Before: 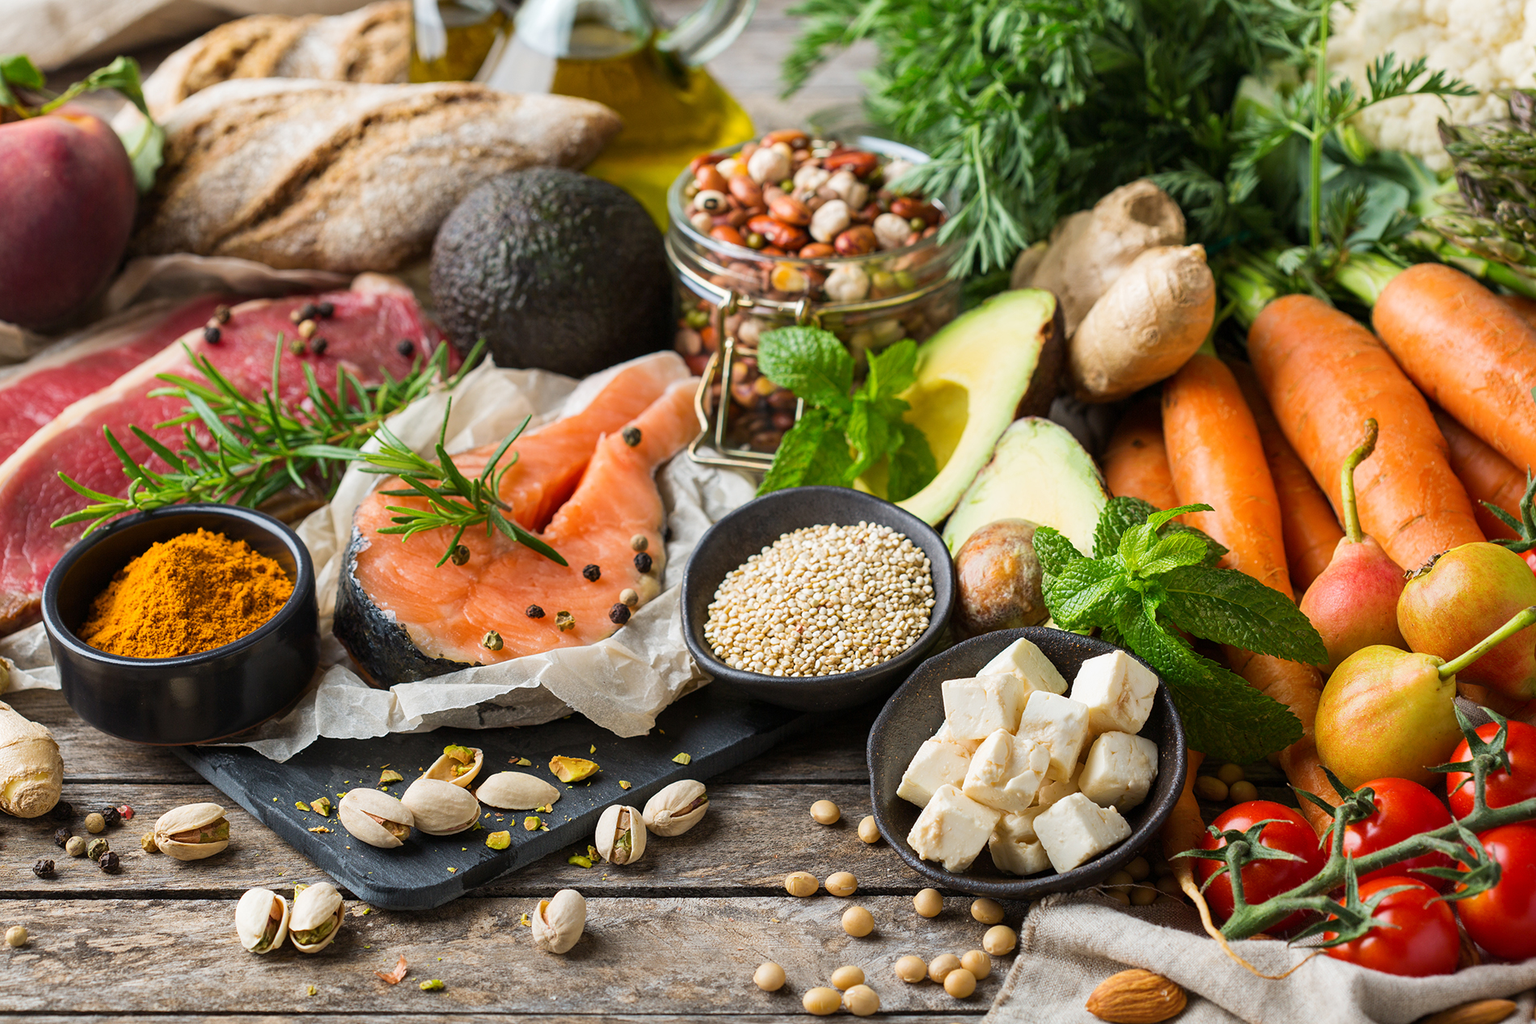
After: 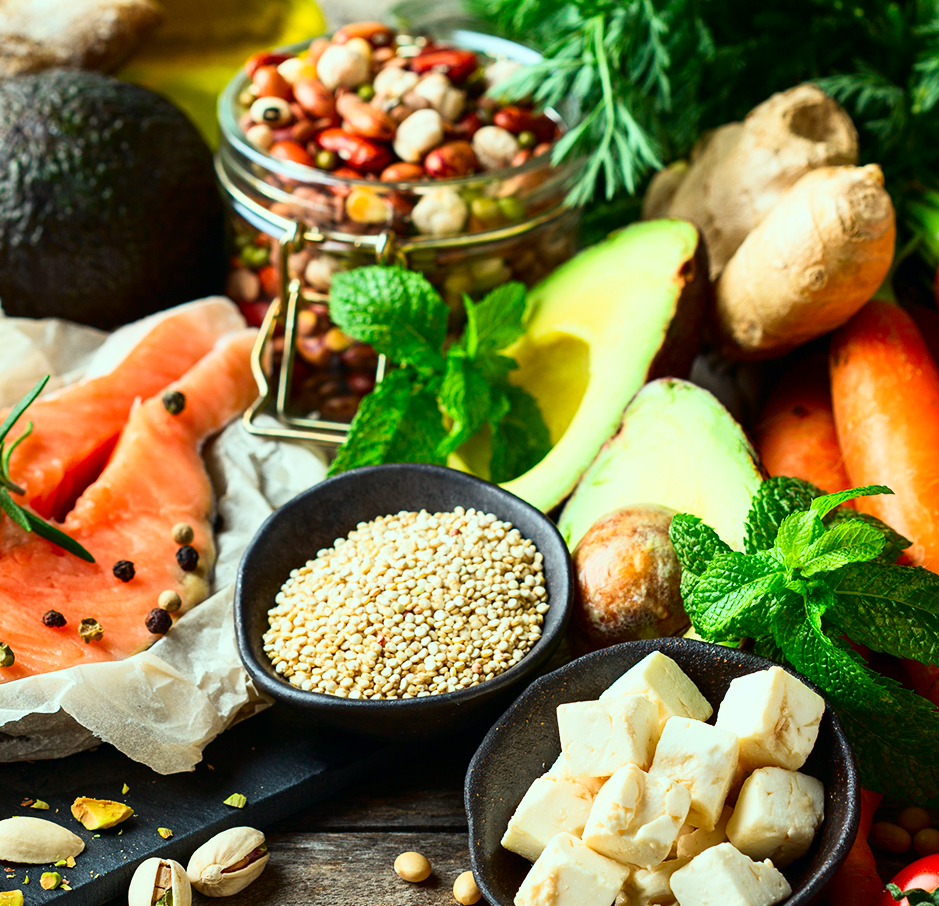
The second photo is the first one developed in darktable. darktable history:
exposure: compensate highlight preservation false
crop: left 32.004%, top 10.932%, right 18.566%, bottom 17.519%
color correction: highlights a* -8.37, highlights b* 3.45
tone curve: curves: ch0 [(0, 0) (0.139, 0.067) (0.319, 0.269) (0.498, 0.505) (0.725, 0.824) (0.864, 0.945) (0.985, 1)]; ch1 [(0, 0) (0.291, 0.197) (0.456, 0.426) (0.495, 0.488) (0.557, 0.578) (0.599, 0.644) (0.702, 0.786) (1, 1)]; ch2 [(0, 0) (0.125, 0.089) (0.353, 0.329) (0.447, 0.43) (0.557, 0.566) (0.63, 0.667) (1, 1)], color space Lab, independent channels, preserve colors none
